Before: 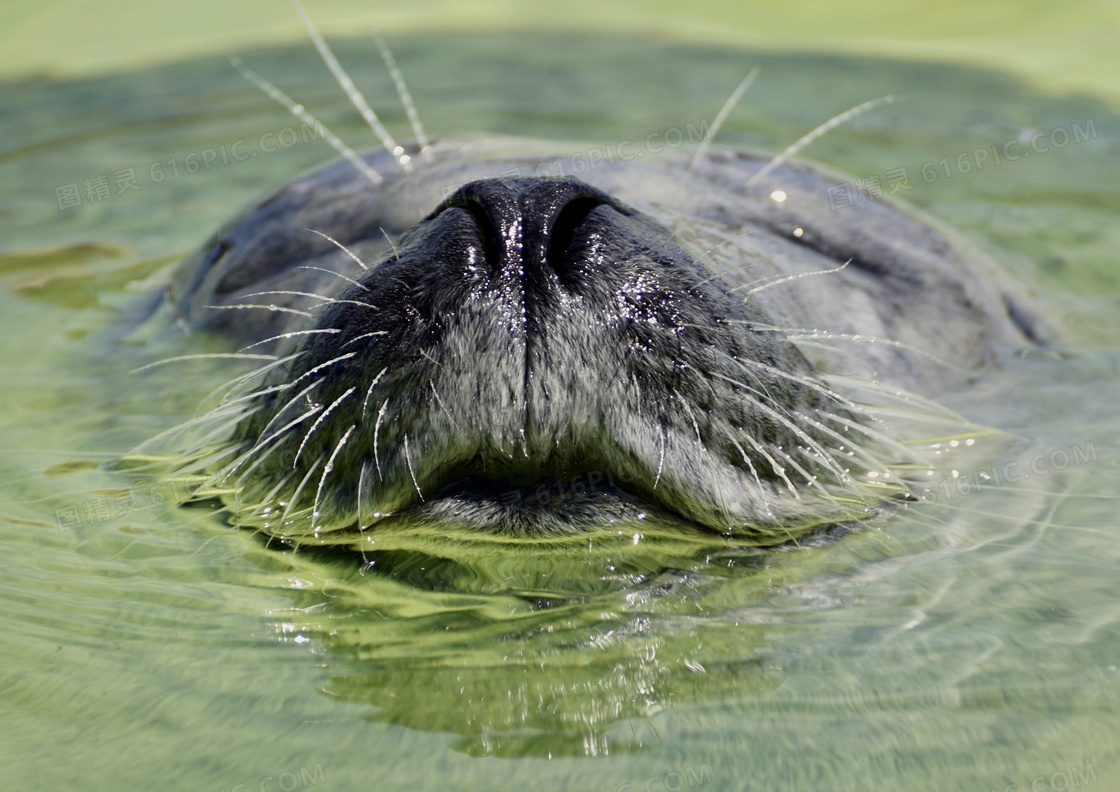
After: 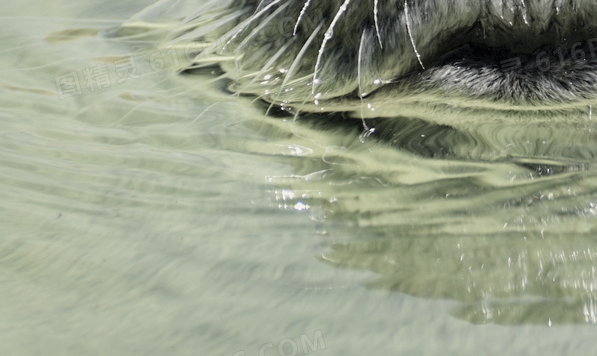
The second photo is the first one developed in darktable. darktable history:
contrast brightness saturation: brightness 0.182, saturation -0.505
crop and rotate: top 54.862%, right 46.628%, bottom 0.144%
